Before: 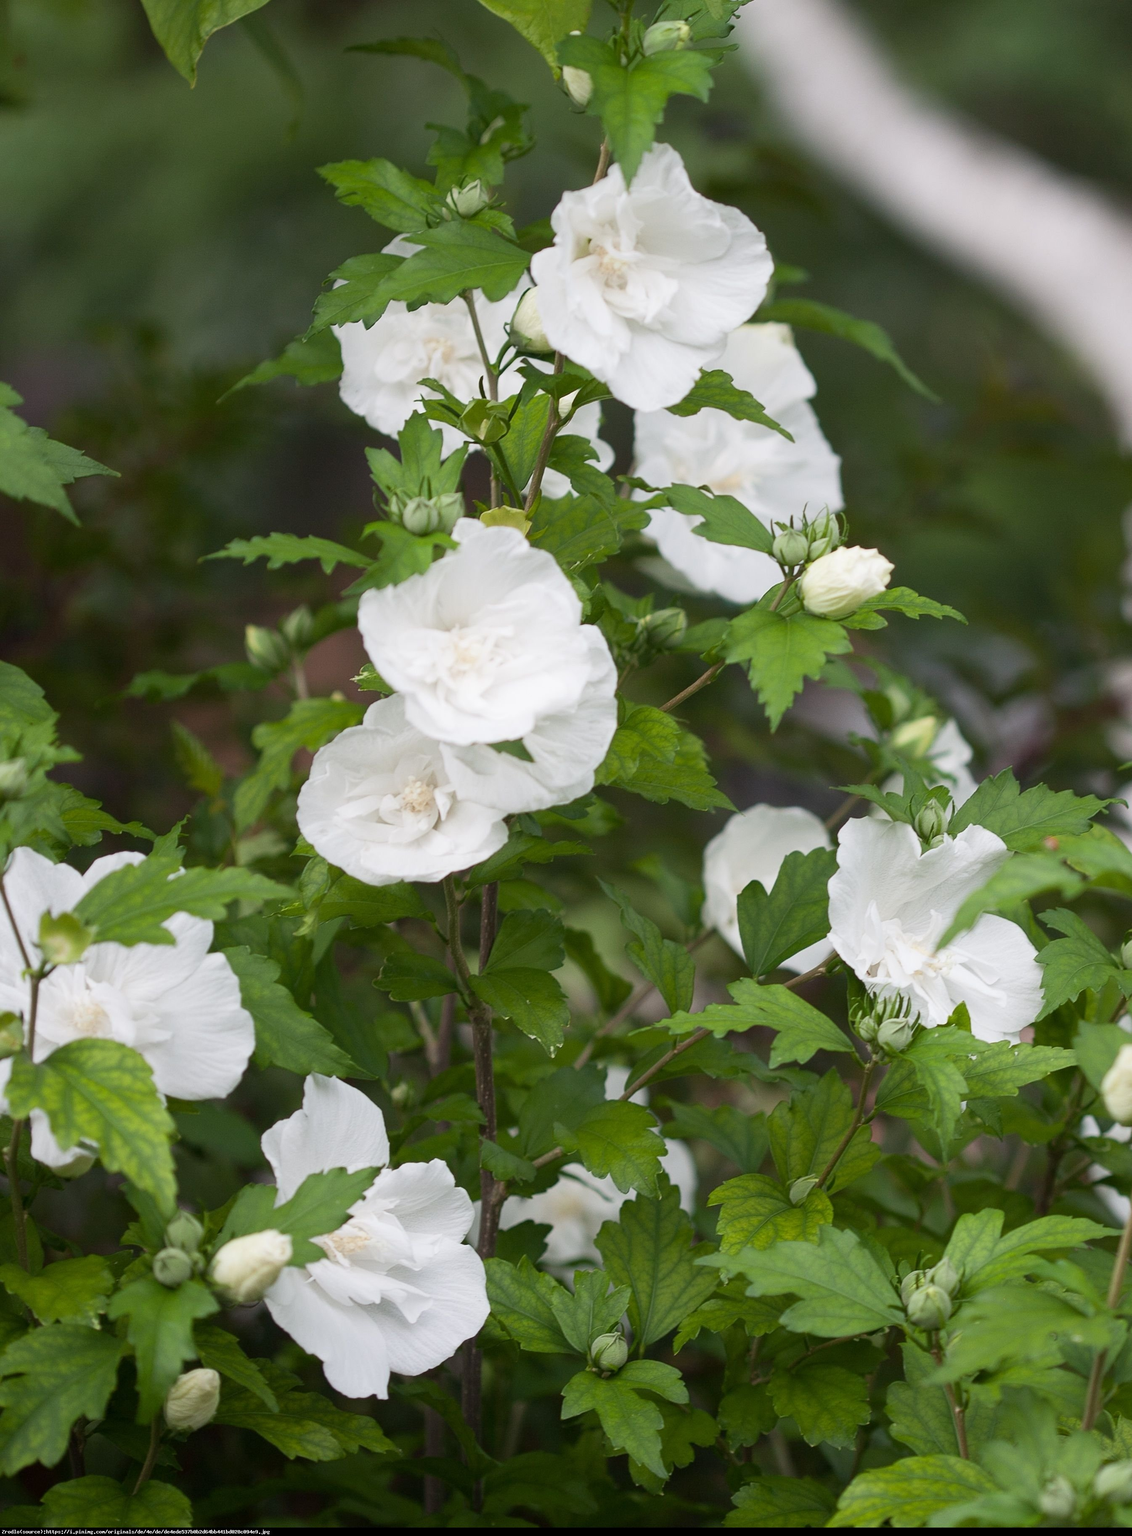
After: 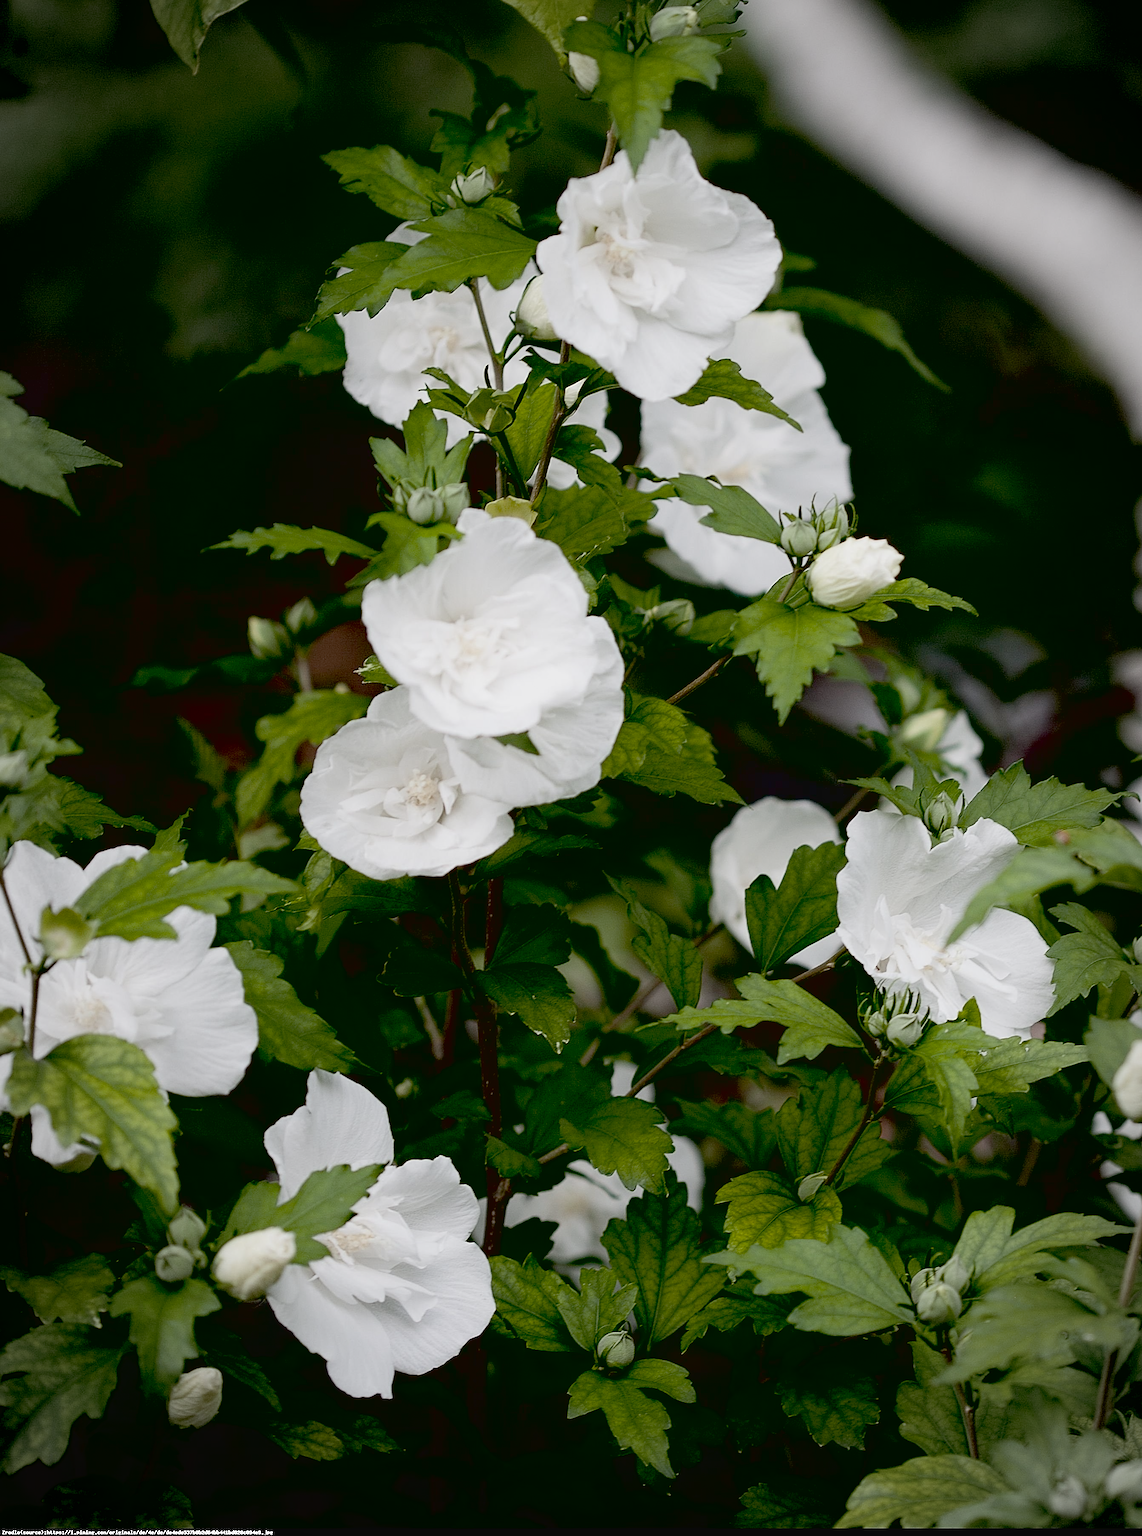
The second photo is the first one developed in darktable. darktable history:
sharpen: on, module defaults
contrast brightness saturation: contrast -0.053, saturation -0.403
vignetting: brightness -0.218, automatic ratio true
exposure: black level correction 0.056, exposure -0.034 EV, compensate exposure bias true, compensate highlight preservation false
local contrast: mode bilateral grid, contrast 99, coarseness 100, detail 91%, midtone range 0.2
crop: top 0.965%, right 0.047%
